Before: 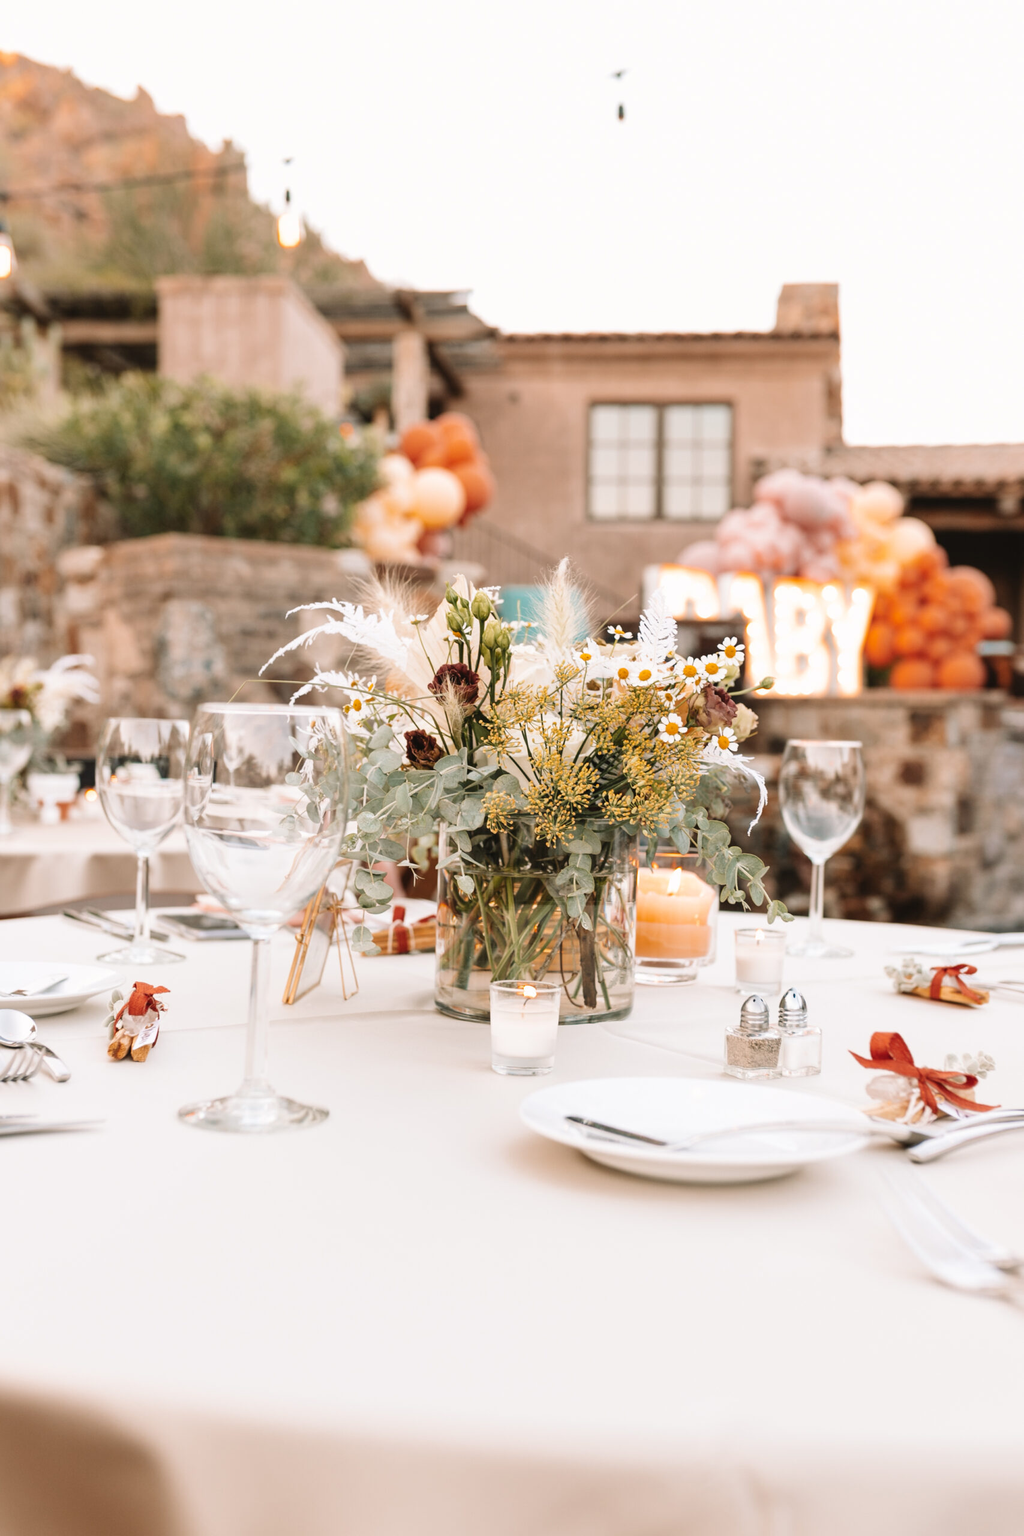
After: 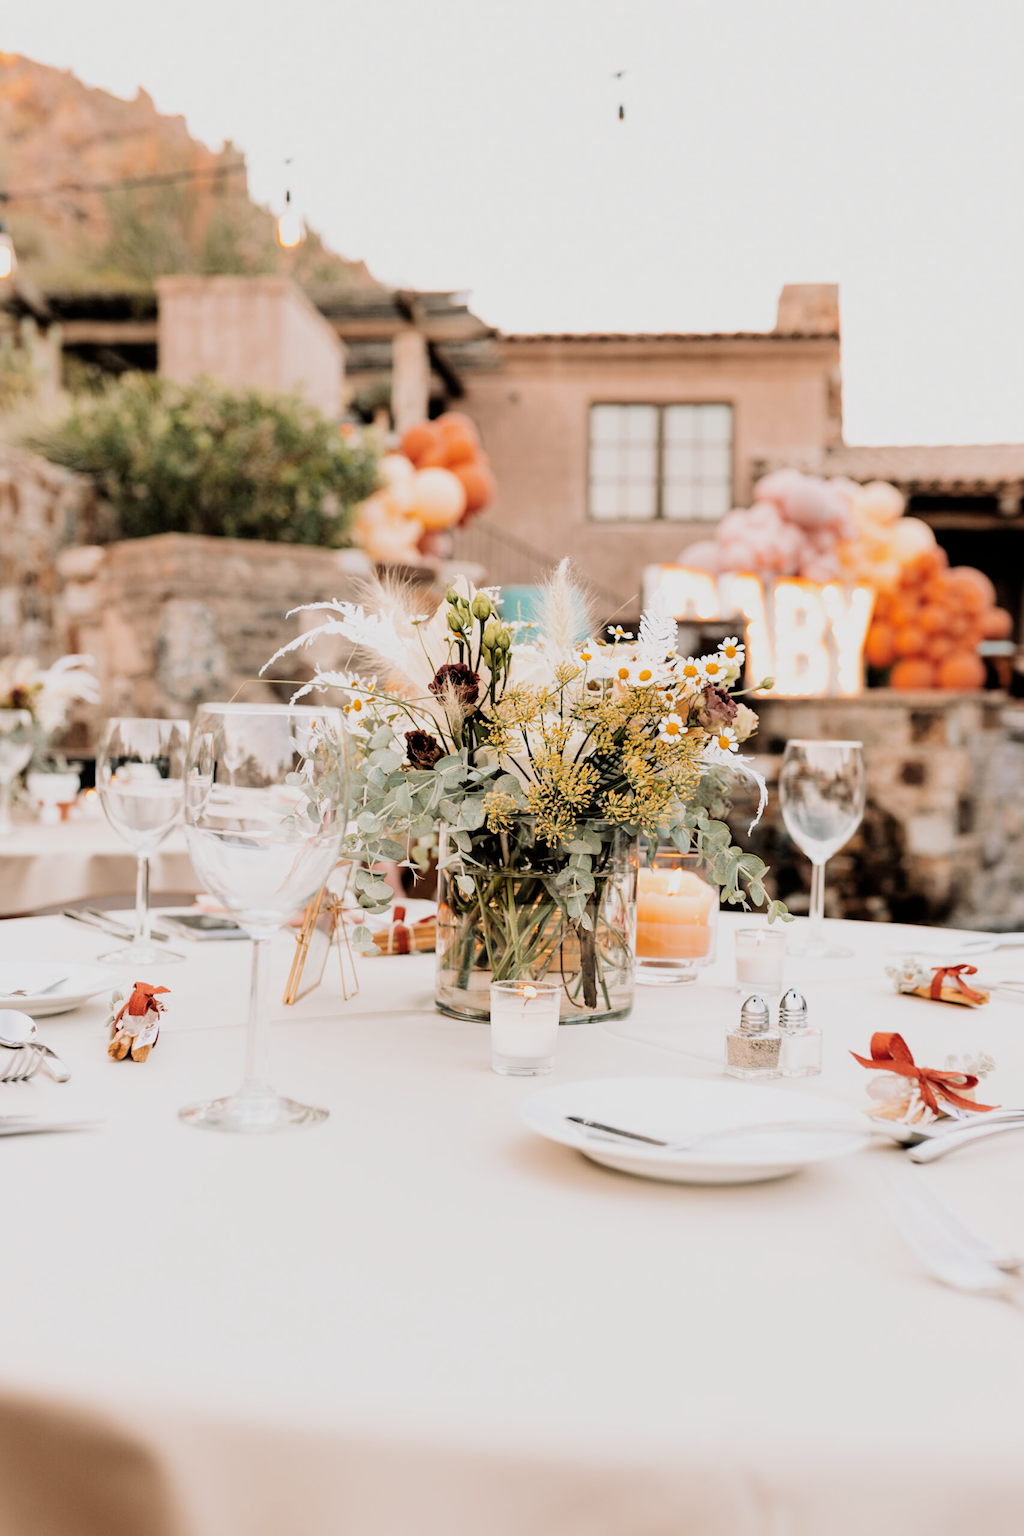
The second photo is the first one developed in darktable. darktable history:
filmic rgb: black relative exposure -5.03 EV, white relative exposure 3.97 EV, hardness 2.9, contrast 1.297, highlights saturation mix -10.79%
